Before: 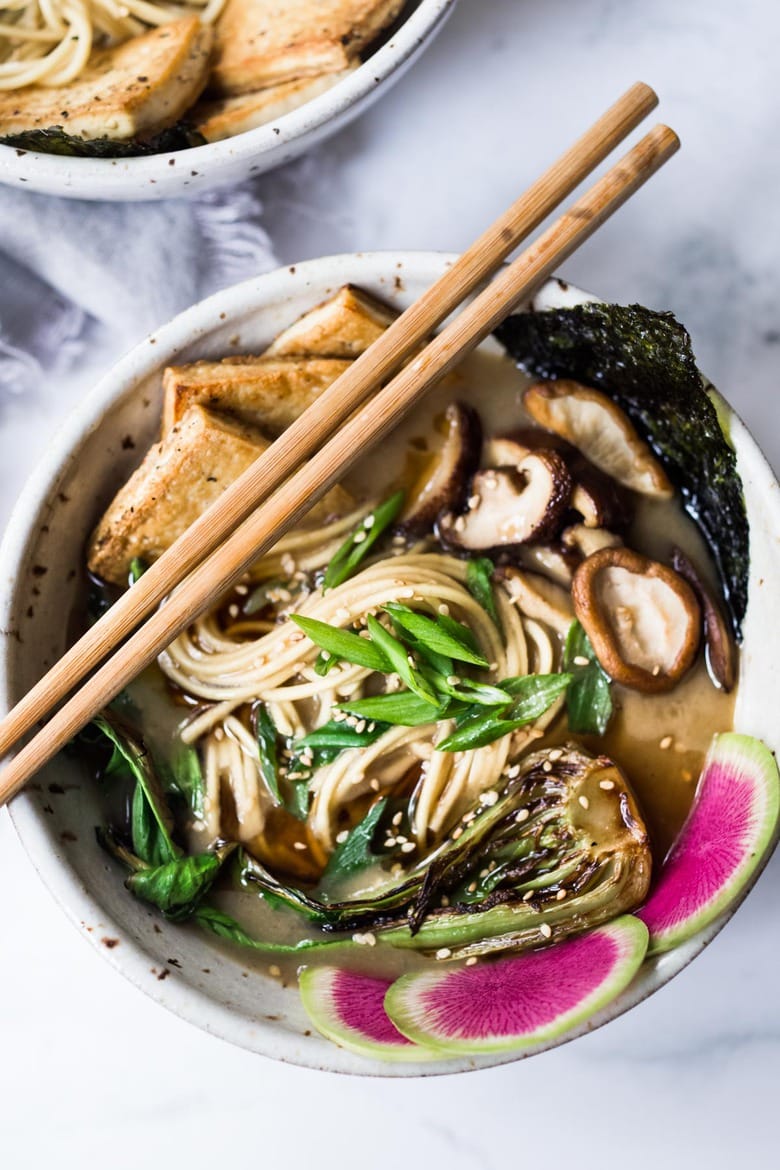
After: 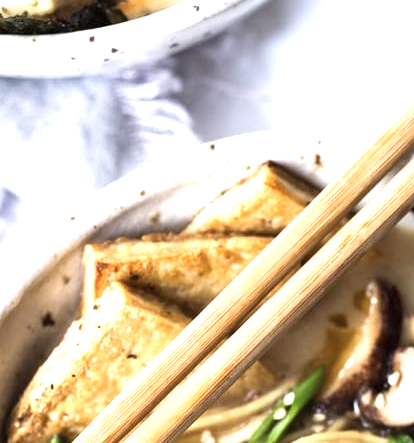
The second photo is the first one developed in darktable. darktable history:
crop: left 10.274%, top 10.534%, right 36.561%, bottom 51.552%
exposure: black level correction 0, exposure 1.001 EV, compensate exposure bias true, compensate highlight preservation false
contrast brightness saturation: saturation -0.165
